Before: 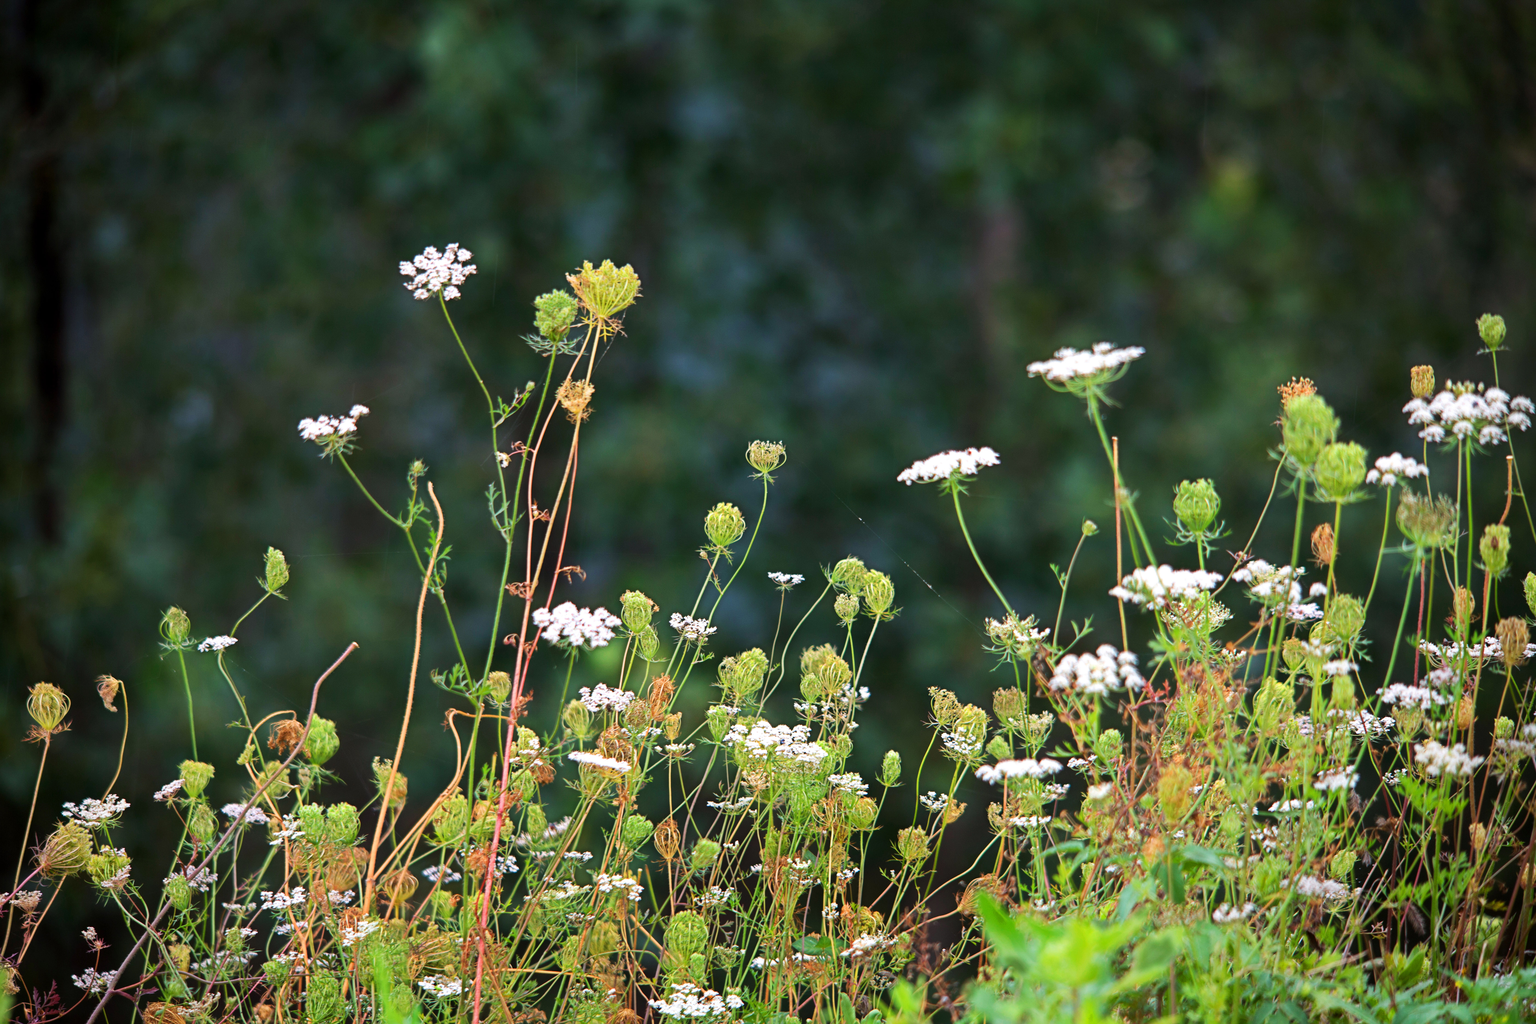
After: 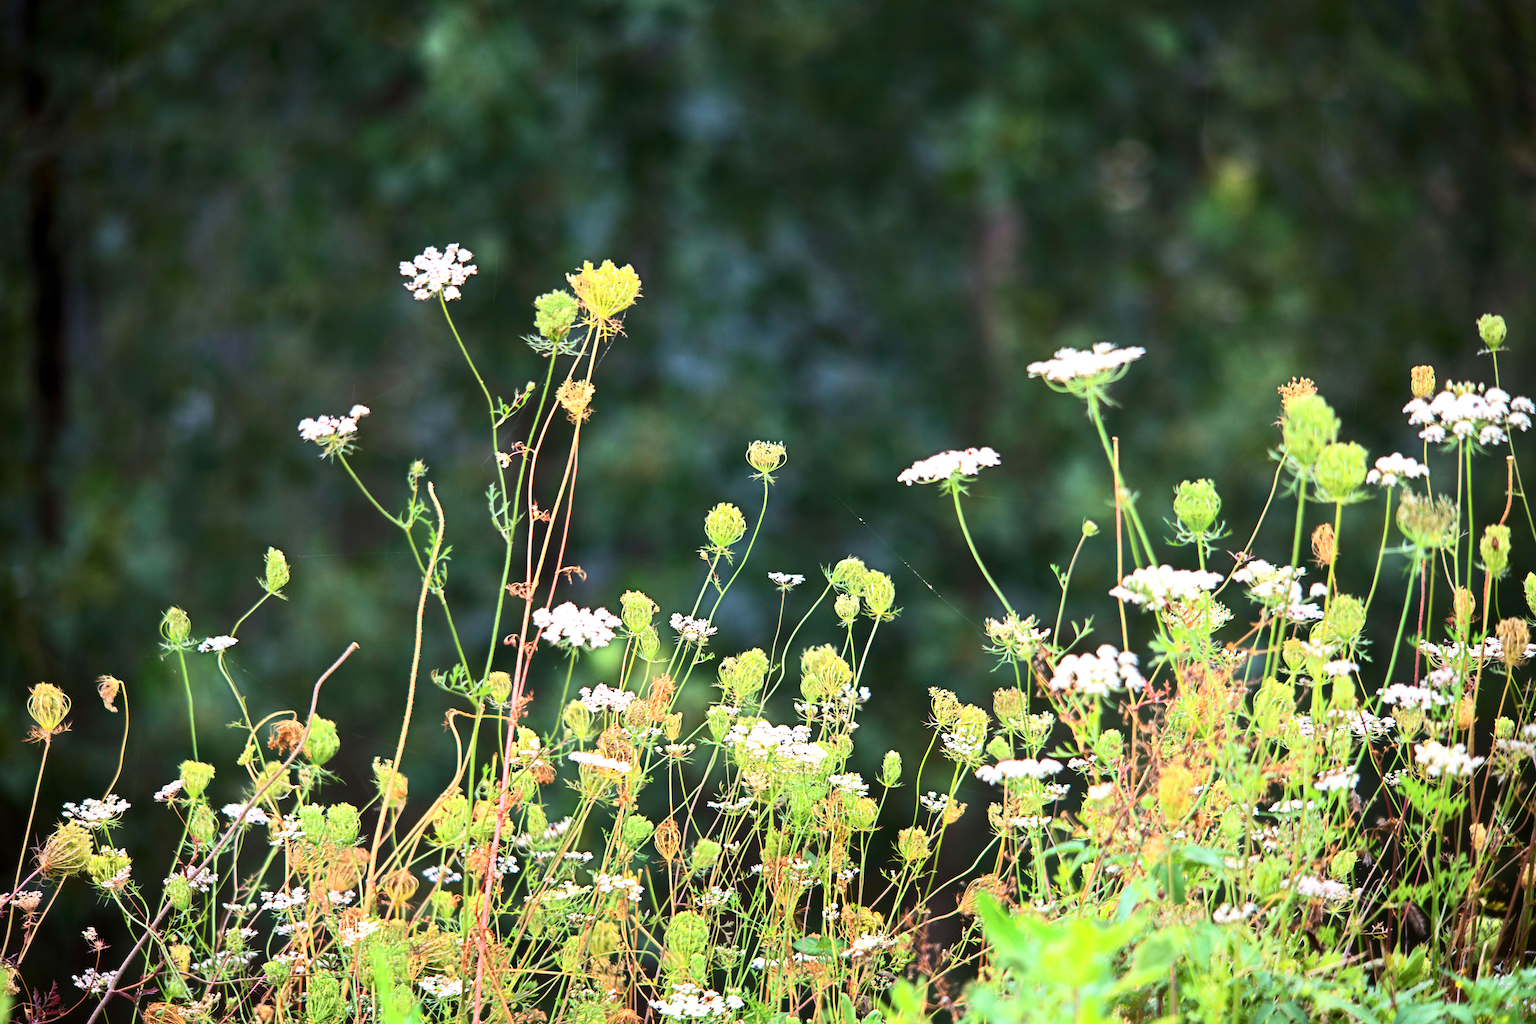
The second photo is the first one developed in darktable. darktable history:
exposure: exposure 0.567 EV, compensate highlight preservation false
contrast brightness saturation: contrast 0.242, brightness 0.095
